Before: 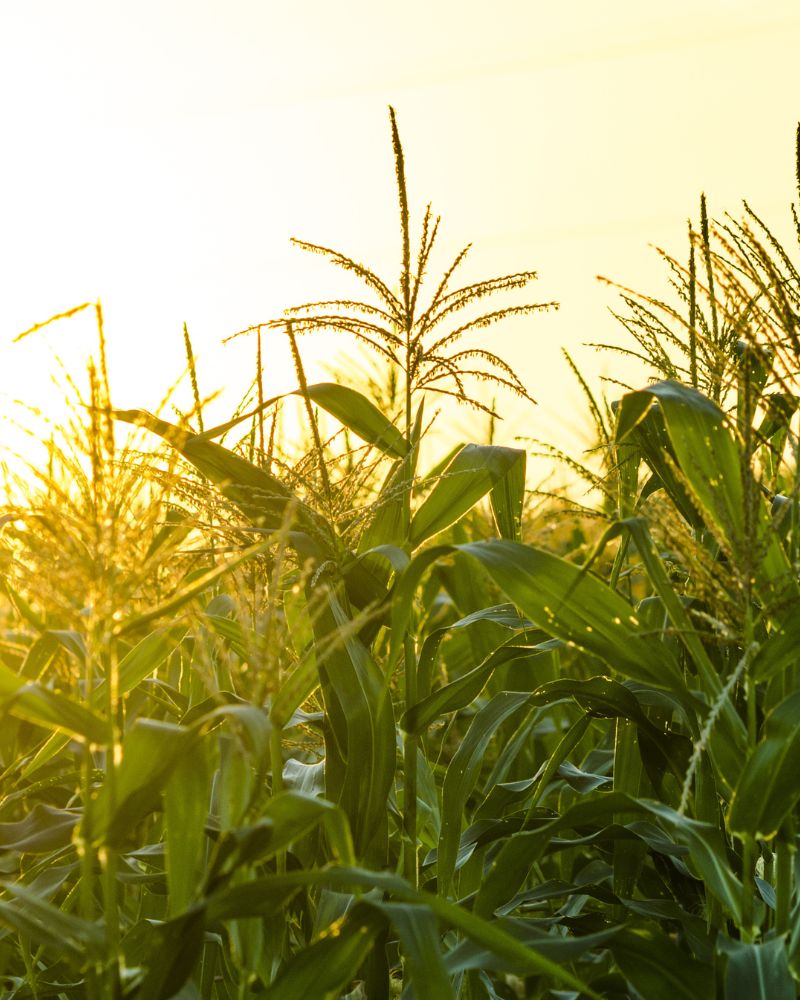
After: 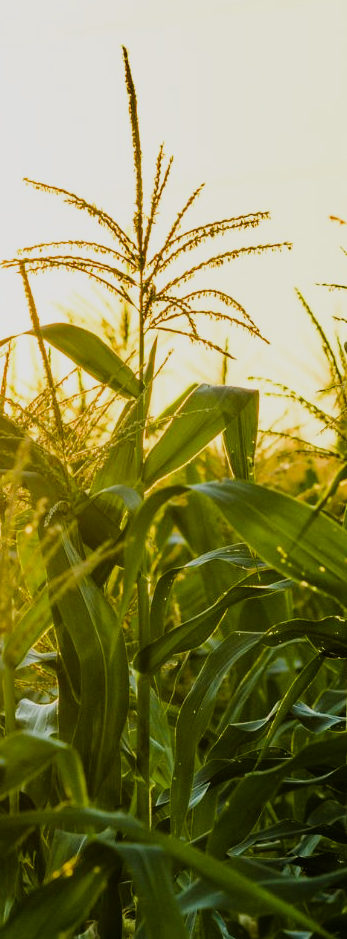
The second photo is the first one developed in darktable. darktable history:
crop: left 33.452%, top 6.025%, right 23.155%
sigmoid: on, module defaults
